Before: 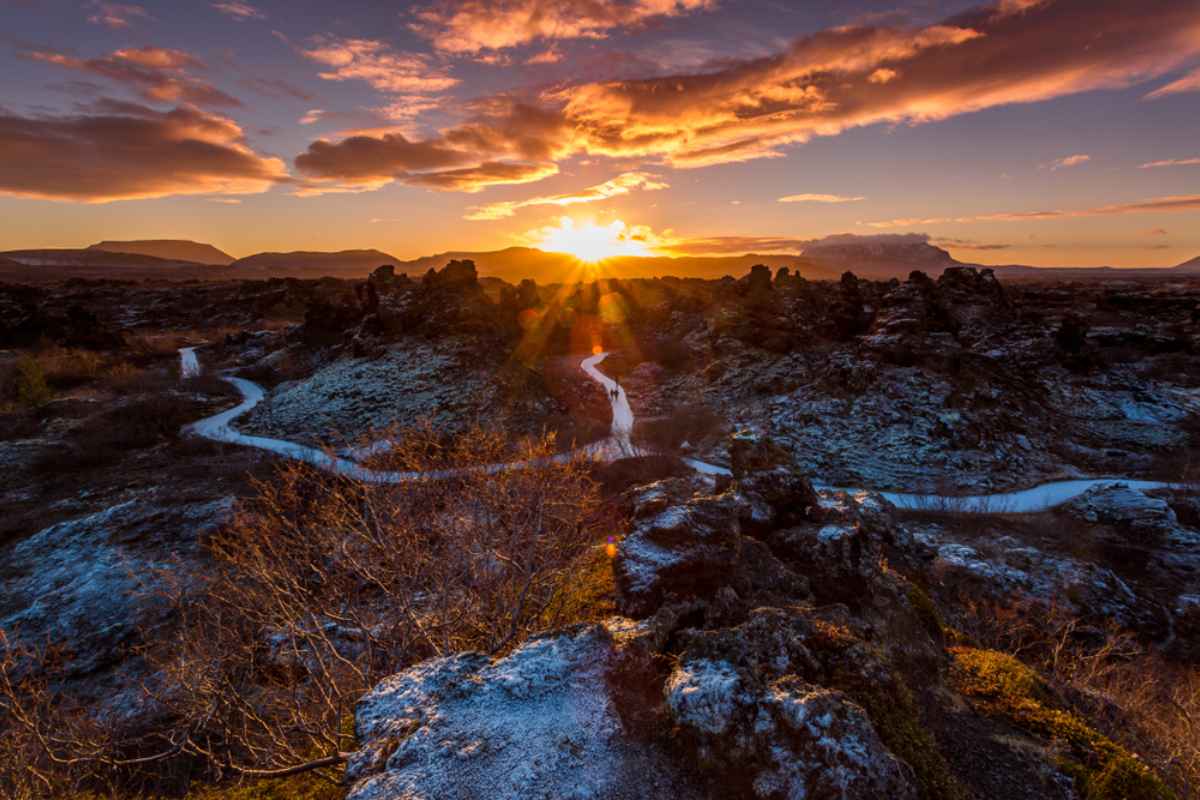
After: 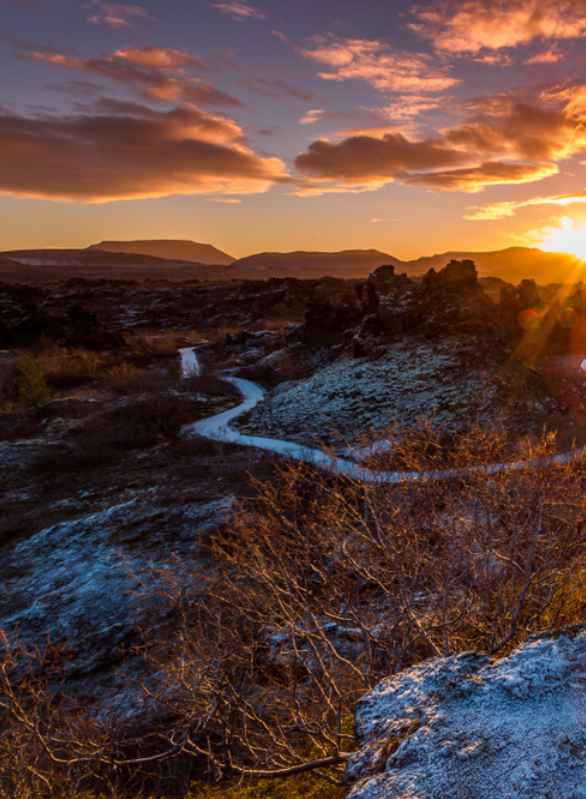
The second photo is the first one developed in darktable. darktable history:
crop and rotate: left 0.024%, top 0%, right 51.067%
